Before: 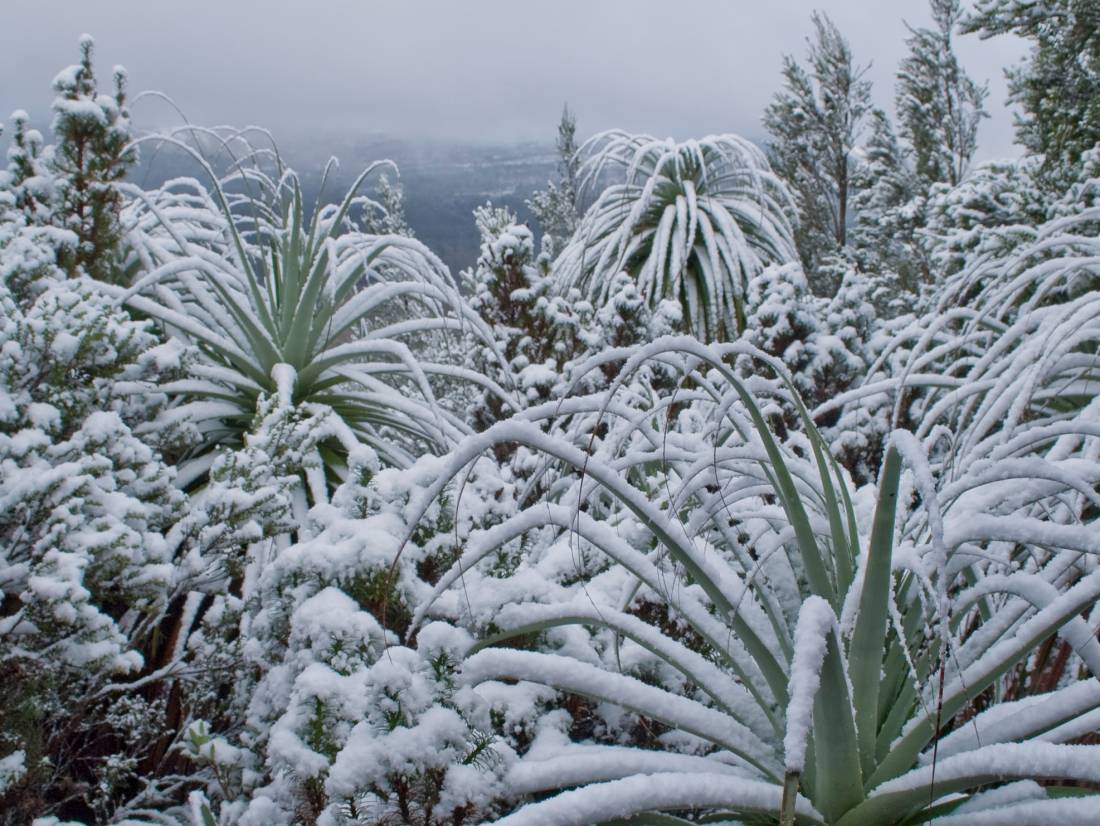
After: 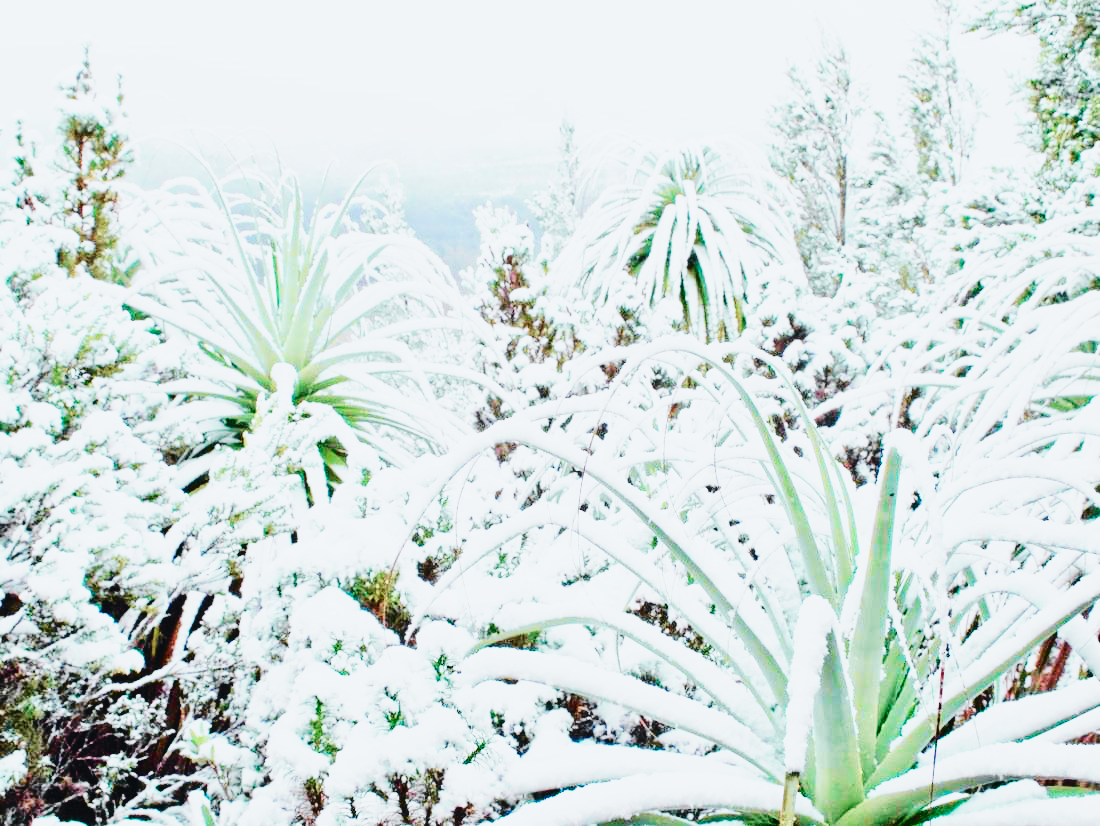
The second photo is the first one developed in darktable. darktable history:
velvia: strength 17%
tone curve: curves: ch0 [(0, 0.026) (0.104, 0.1) (0.233, 0.262) (0.398, 0.507) (0.498, 0.621) (0.65, 0.757) (0.835, 0.883) (1, 0.961)]; ch1 [(0, 0) (0.346, 0.307) (0.408, 0.369) (0.453, 0.457) (0.482, 0.476) (0.502, 0.498) (0.521, 0.503) (0.553, 0.554) (0.638, 0.646) (0.693, 0.727) (1, 1)]; ch2 [(0, 0) (0.366, 0.337) (0.434, 0.46) (0.485, 0.494) (0.5, 0.494) (0.511, 0.508) (0.537, 0.55) (0.579, 0.599) (0.663, 0.67) (1, 1)], color space Lab, independent channels, preserve colors none
white balance: emerald 1
base curve: curves: ch0 [(0, 0) (0, 0) (0.002, 0.001) (0.008, 0.003) (0.019, 0.011) (0.037, 0.037) (0.064, 0.11) (0.102, 0.232) (0.152, 0.379) (0.216, 0.524) (0.296, 0.665) (0.394, 0.789) (0.512, 0.881) (0.651, 0.945) (0.813, 0.986) (1, 1)], preserve colors none
exposure: black level correction 0, exposure 1.2 EV, compensate highlight preservation false
